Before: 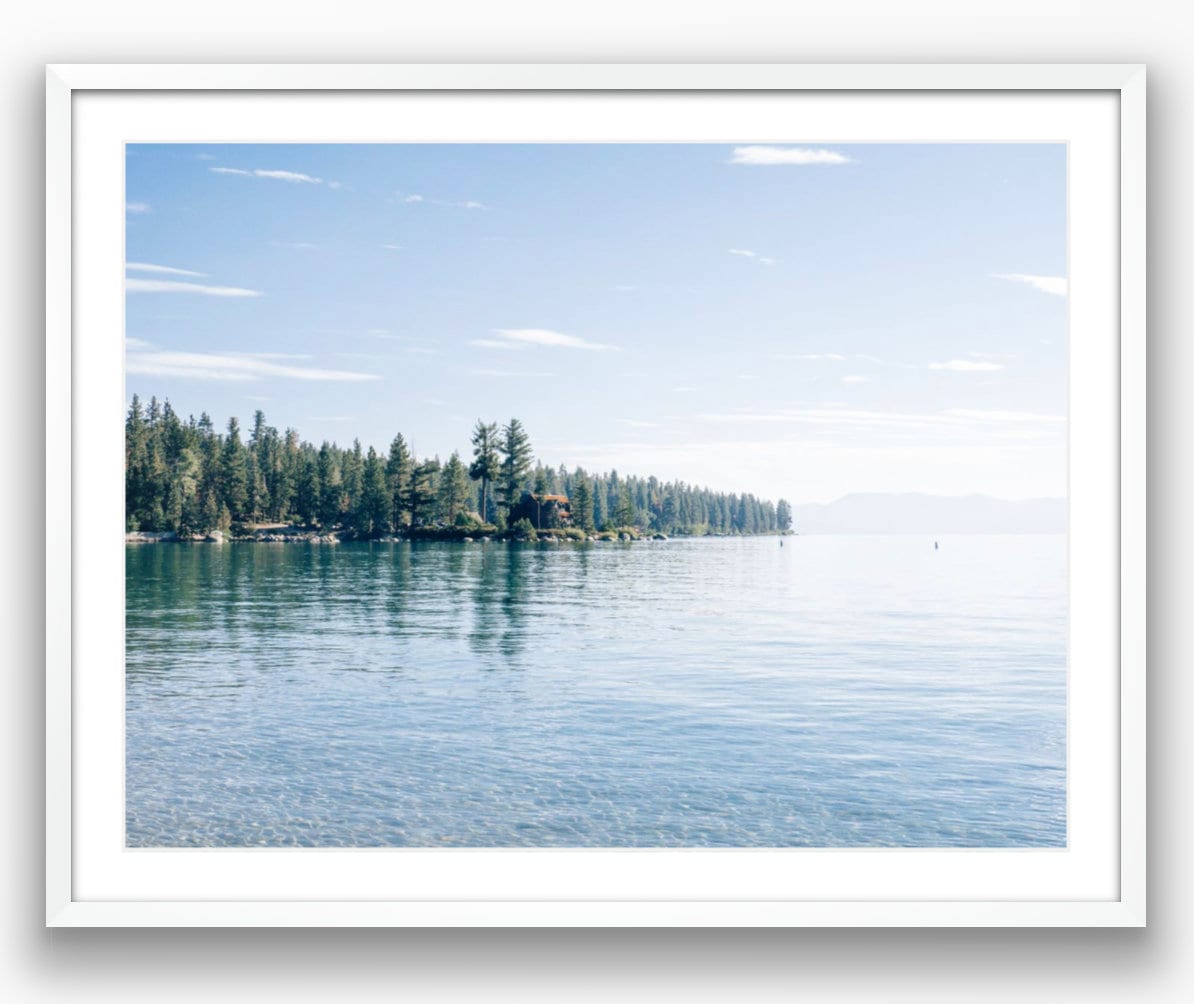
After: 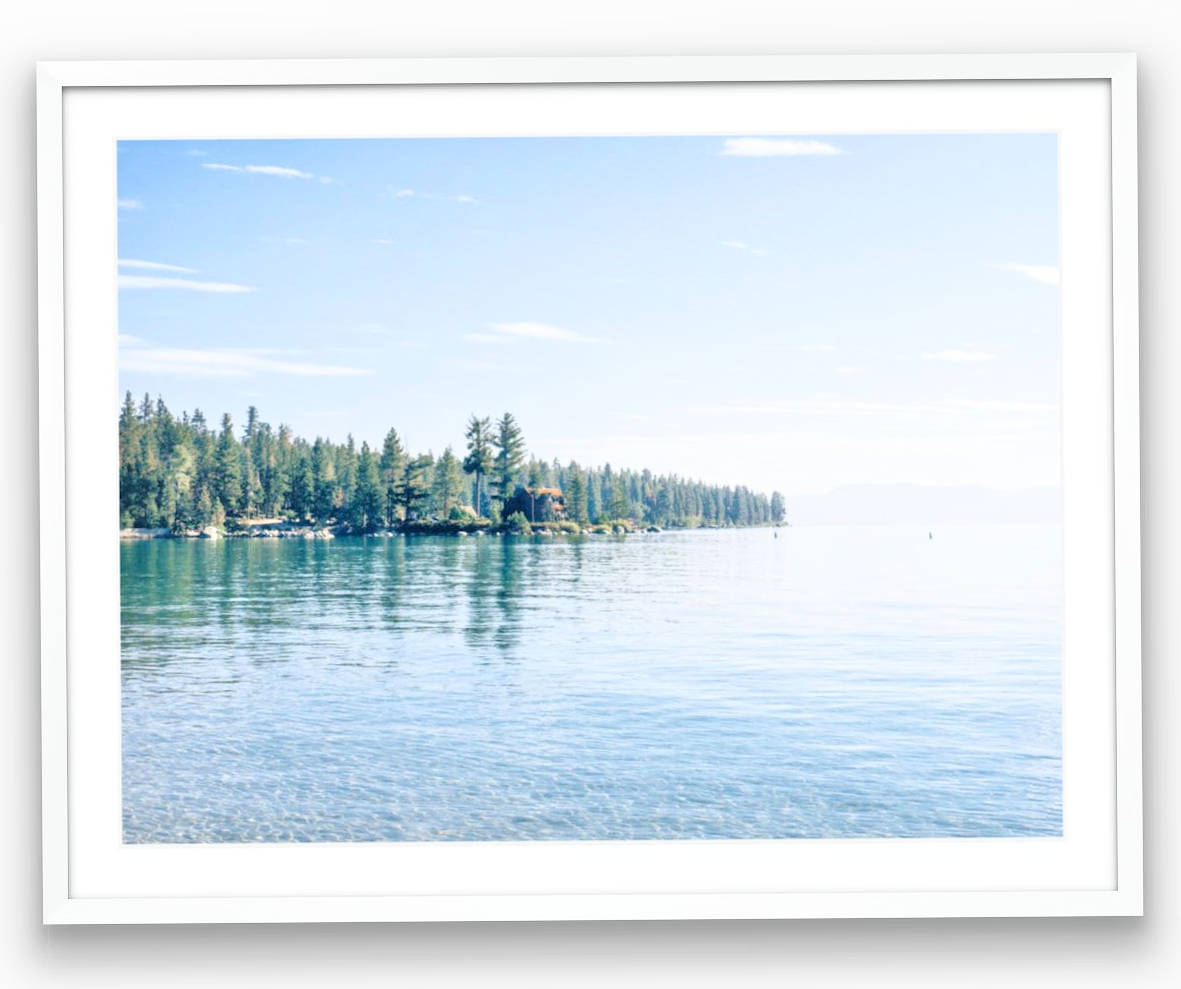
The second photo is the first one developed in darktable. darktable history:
tone equalizer: -7 EV 0.15 EV, -6 EV 0.6 EV, -5 EV 1.15 EV, -4 EV 1.33 EV, -3 EV 1.15 EV, -2 EV 0.6 EV, -1 EV 0.15 EV, mask exposure compensation -0.5 EV
exposure: exposure 0 EV, compensate highlight preservation false
rotate and perspective: rotation -0.45°, automatic cropping original format, crop left 0.008, crop right 0.992, crop top 0.012, crop bottom 0.988
base curve: curves: ch0 [(0, 0) (0.666, 0.806) (1, 1)]
